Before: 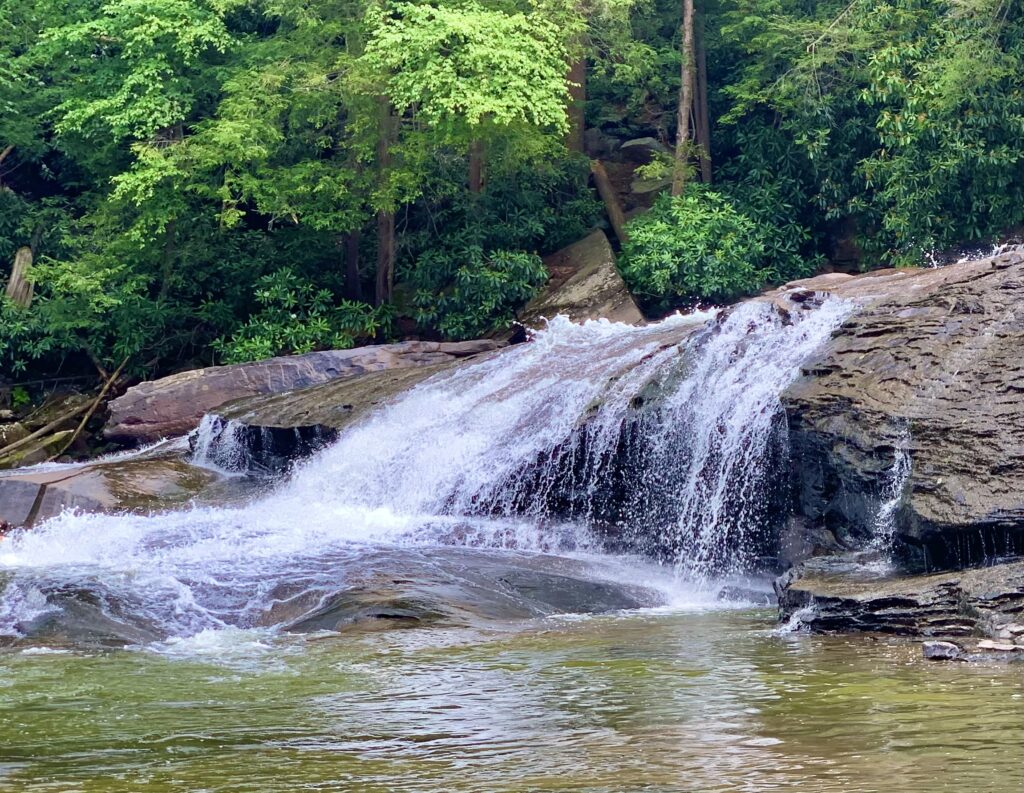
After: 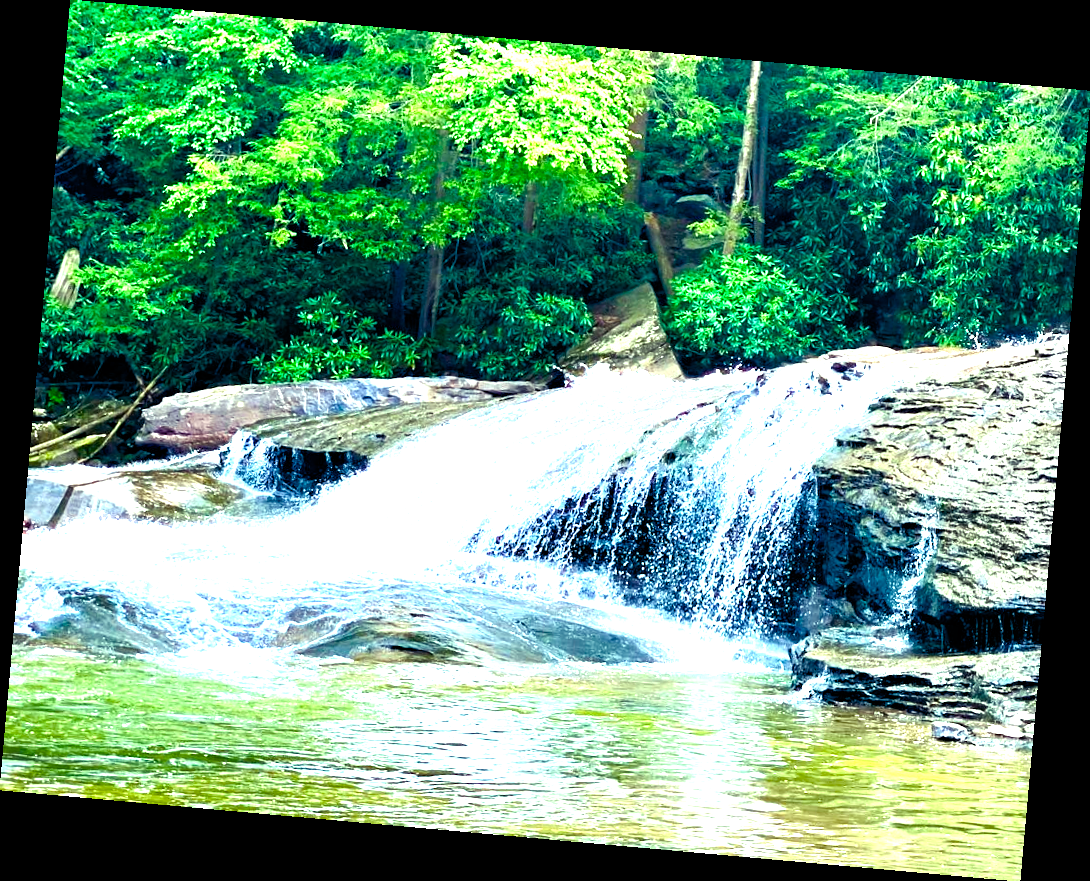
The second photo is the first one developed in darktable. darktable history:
rotate and perspective: rotation 5.12°, automatic cropping off
color balance rgb: shadows lift › luminance -7.7%, shadows lift › chroma 2.13%, shadows lift › hue 165.27°, power › luminance -7.77%, power › chroma 1.1%, power › hue 215.88°, highlights gain › luminance 15.15%, highlights gain › chroma 7%, highlights gain › hue 125.57°, global offset › luminance -0.33%, global offset › chroma 0.11%, global offset › hue 165.27°, perceptual saturation grading › global saturation 24.42%, perceptual saturation grading › highlights -24.42%, perceptual saturation grading › mid-tones 24.42%, perceptual saturation grading › shadows 40%, perceptual brilliance grading › global brilliance -5%, perceptual brilliance grading › highlights 24.42%, perceptual brilliance grading › mid-tones 7%, perceptual brilliance grading › shadows -5%
exposure: black level correction 0, exposure 1.1 EV, compensate exposure bias true, compensate highlight preservation false
